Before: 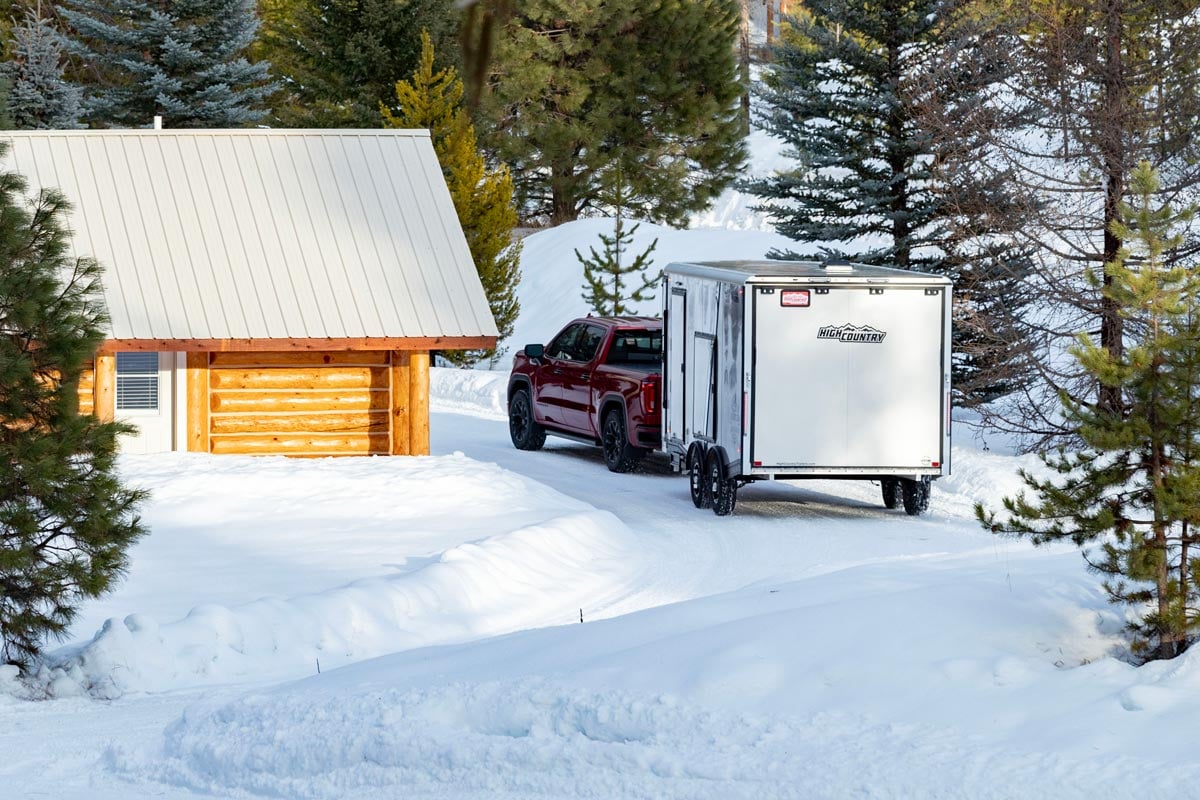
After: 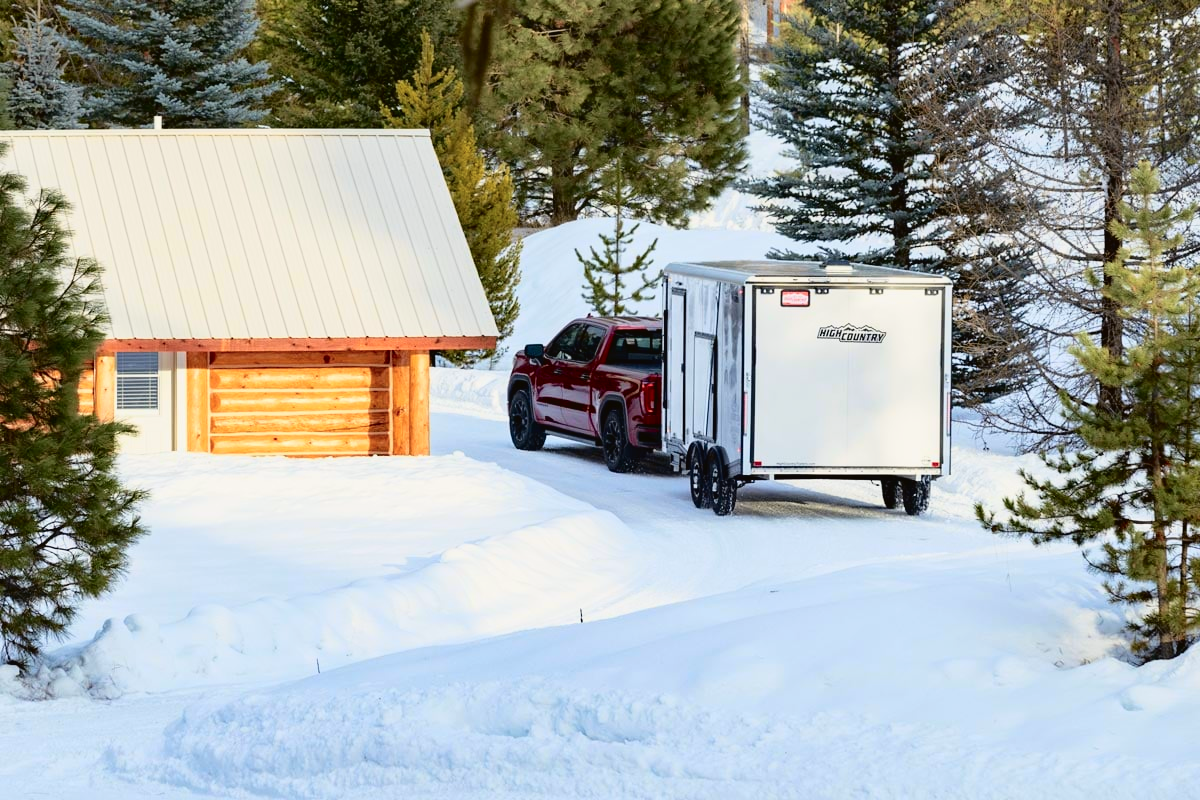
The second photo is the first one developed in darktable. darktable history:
tone curve: curves: ch0 [(0, 0.021) (0.049, 0.044) (0.152, 0.14) (0.328, 0.377) (0.473, 0.543) (0.641, 0.705) (0.85, 0.894) (1, 0.969)]; ch1 [(0, 0) (0.302, 0.331) (0.427, 0.433) (0.472, 0.47) (0.502, 0.503) (0.527, 0.524) (0.564, 0.591) (0.602, 0.632) (0.677, 0.701) (0.859, 0.885) (1, 1)]; ch2 [(0, 0) (0.33, 0.301) (0.447, 0.44) (0.487, 0.496) (0.502, 0.516) (0.535, 0.563) (0.565, 0.6) (0.618, 0.629) (1, 1)], color space Lab, independent channels, preserve colors none
